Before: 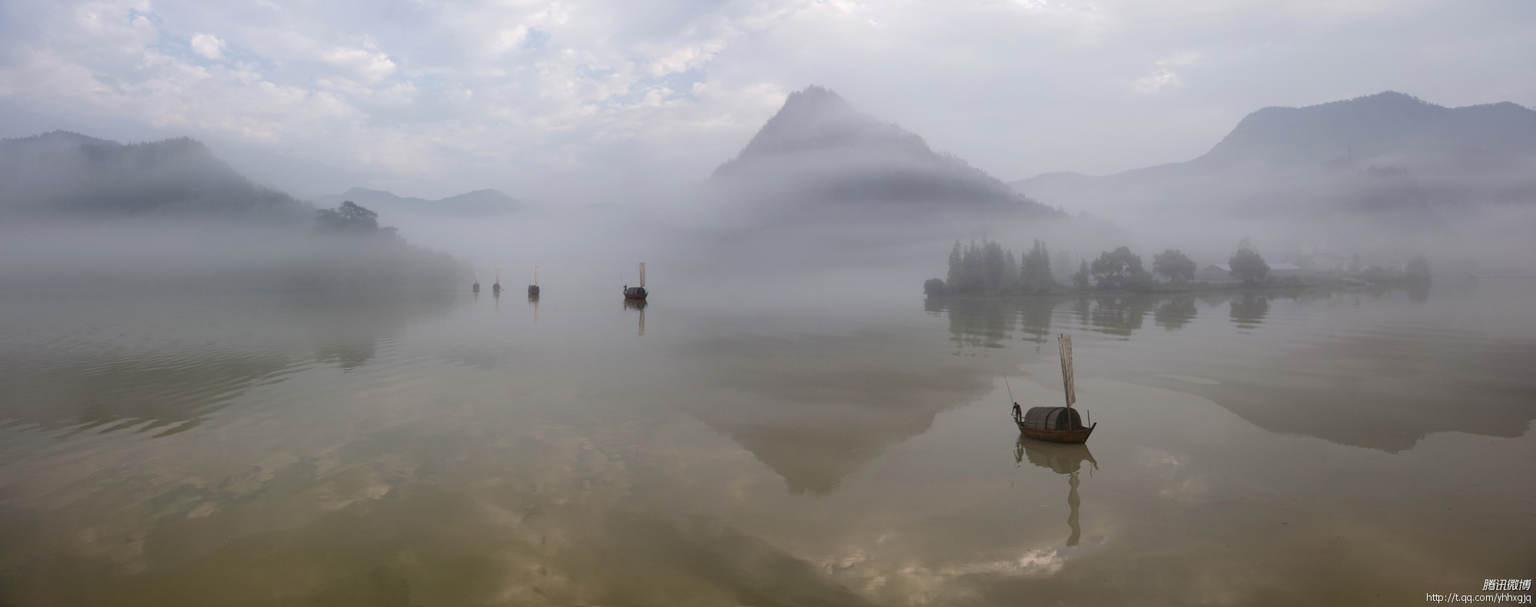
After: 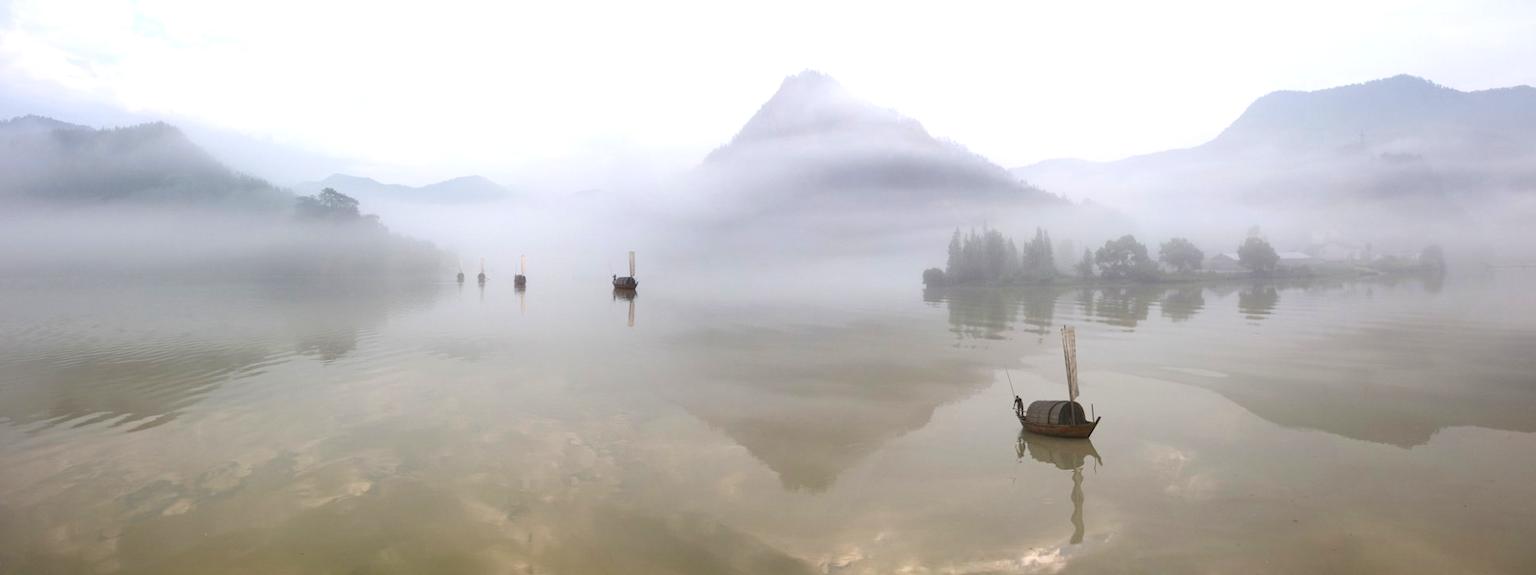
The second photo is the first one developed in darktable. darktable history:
crop: left 1.964%, top 3.251%, right 1.122%, bottom 4.933%
exposure: black level correction 0, exposure 1 EV, compensate exposure bias true, compensate highlight preservation false
